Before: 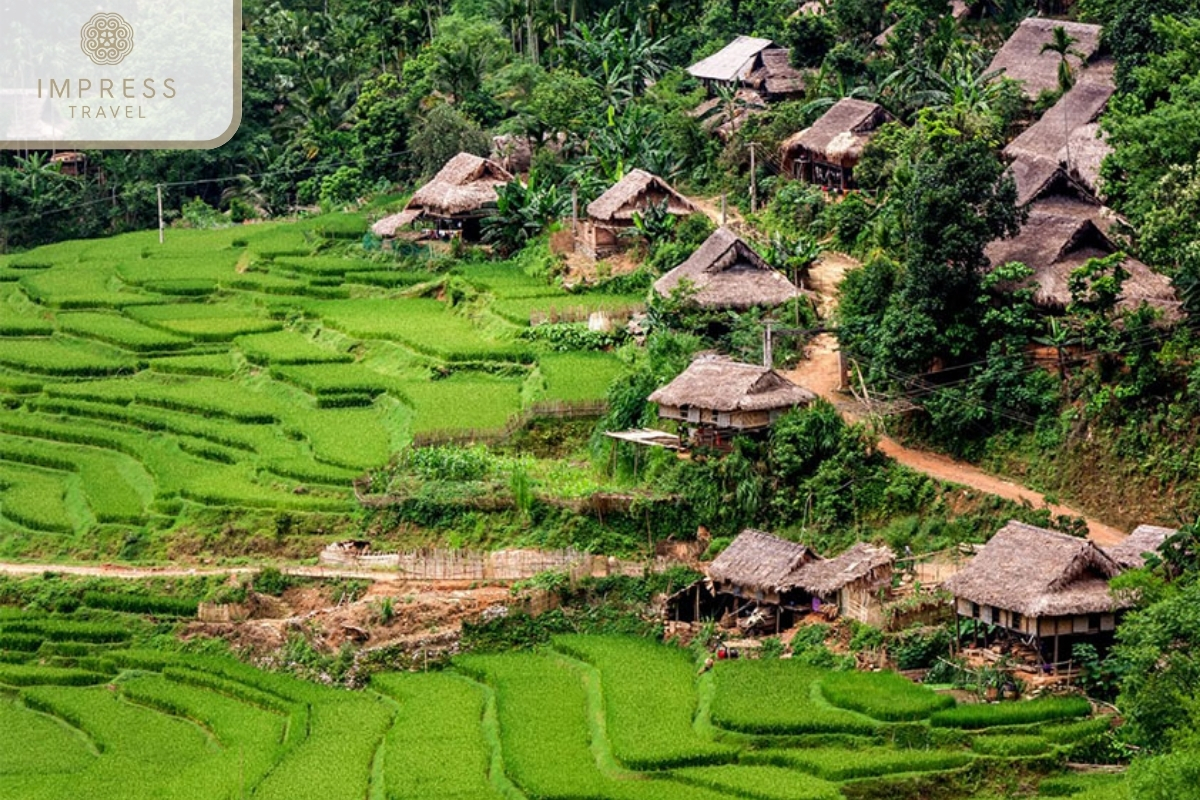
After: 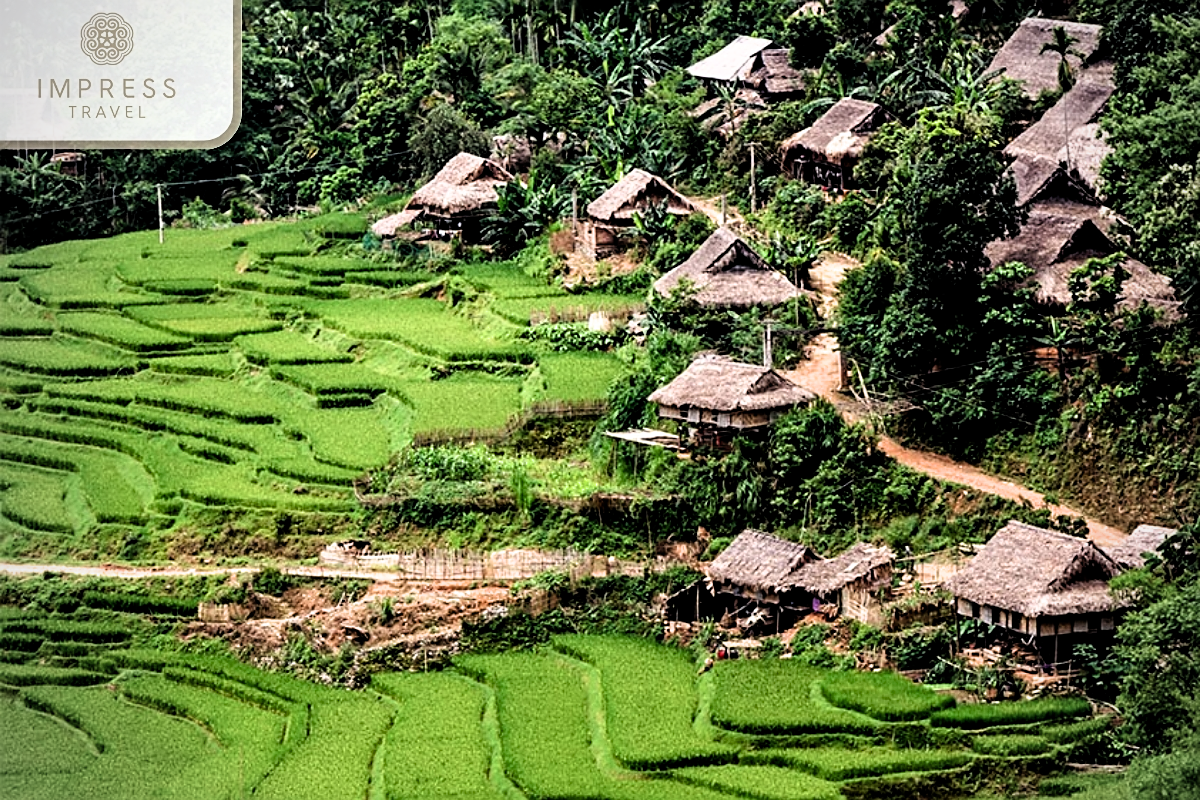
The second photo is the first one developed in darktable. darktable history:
filmic rgb: black relative exposure -5.64 EV, white relative exposure 2.49 EV, target black luminance 0%, hardness 4.55, latitude 66.96%, contrast 1.444, shadows ↔ highlights balance -4.36%
sharpen: on, module defaults
vignetting: fall-off radius 62.65%
contrast equalizer: octaves 7, y [[0.531, 0.548, 0.559, 0.557, 0.544, 0.527], [0.5 ×6], [0.5 ×6], [0 ×6], [0 ×6]], mix 0.299
